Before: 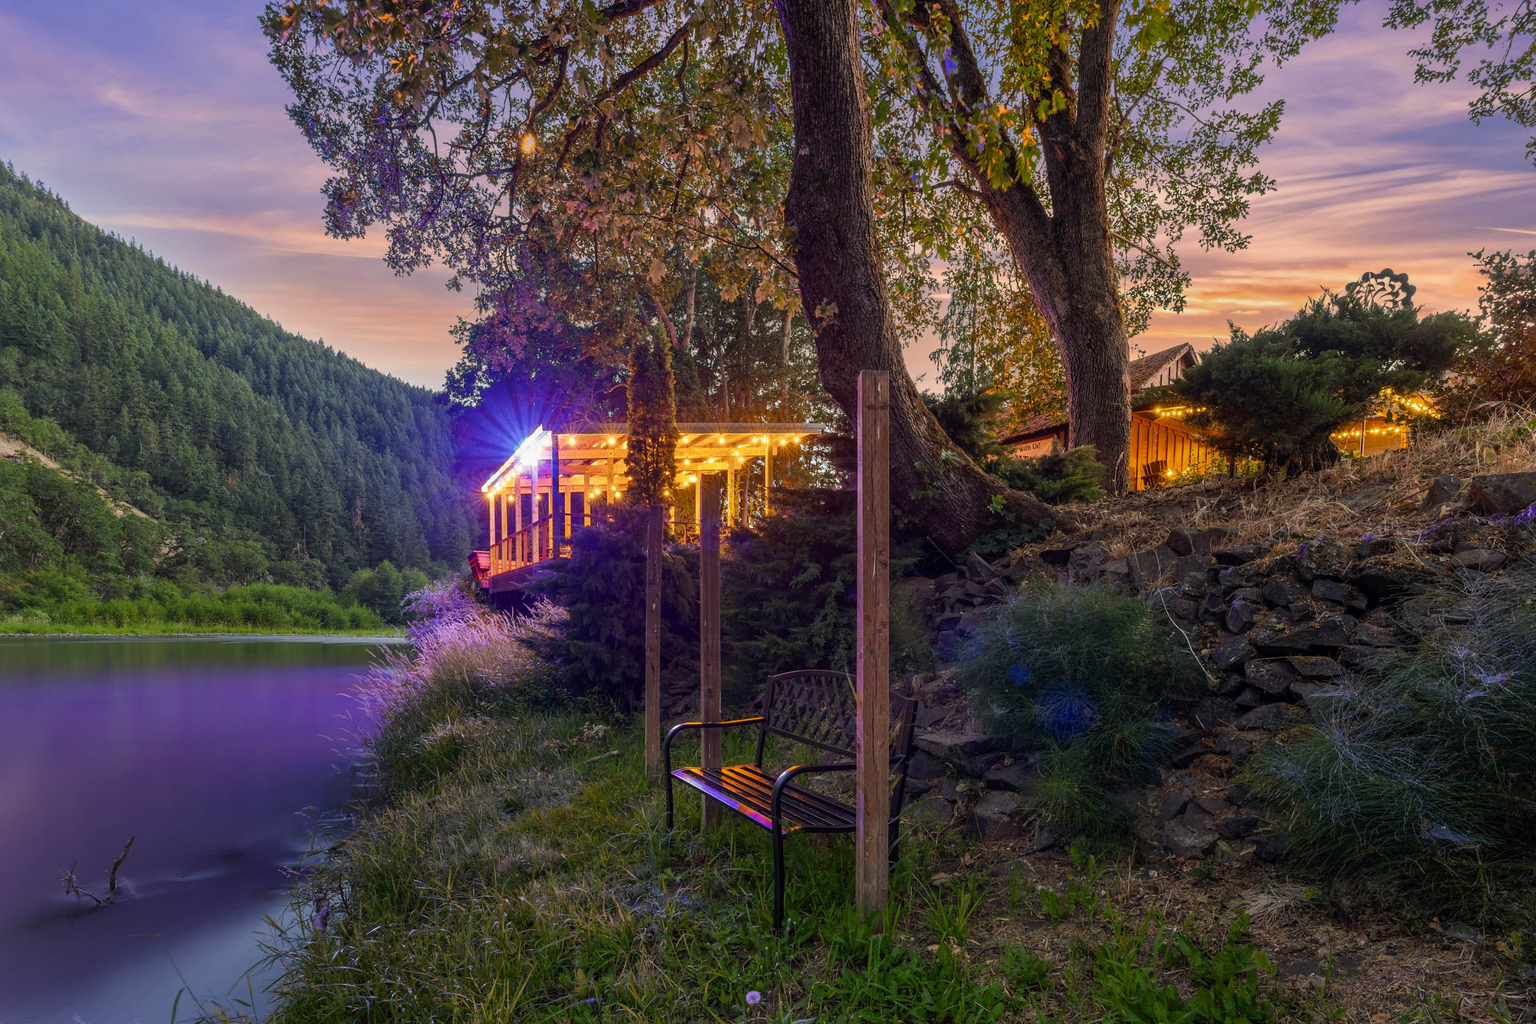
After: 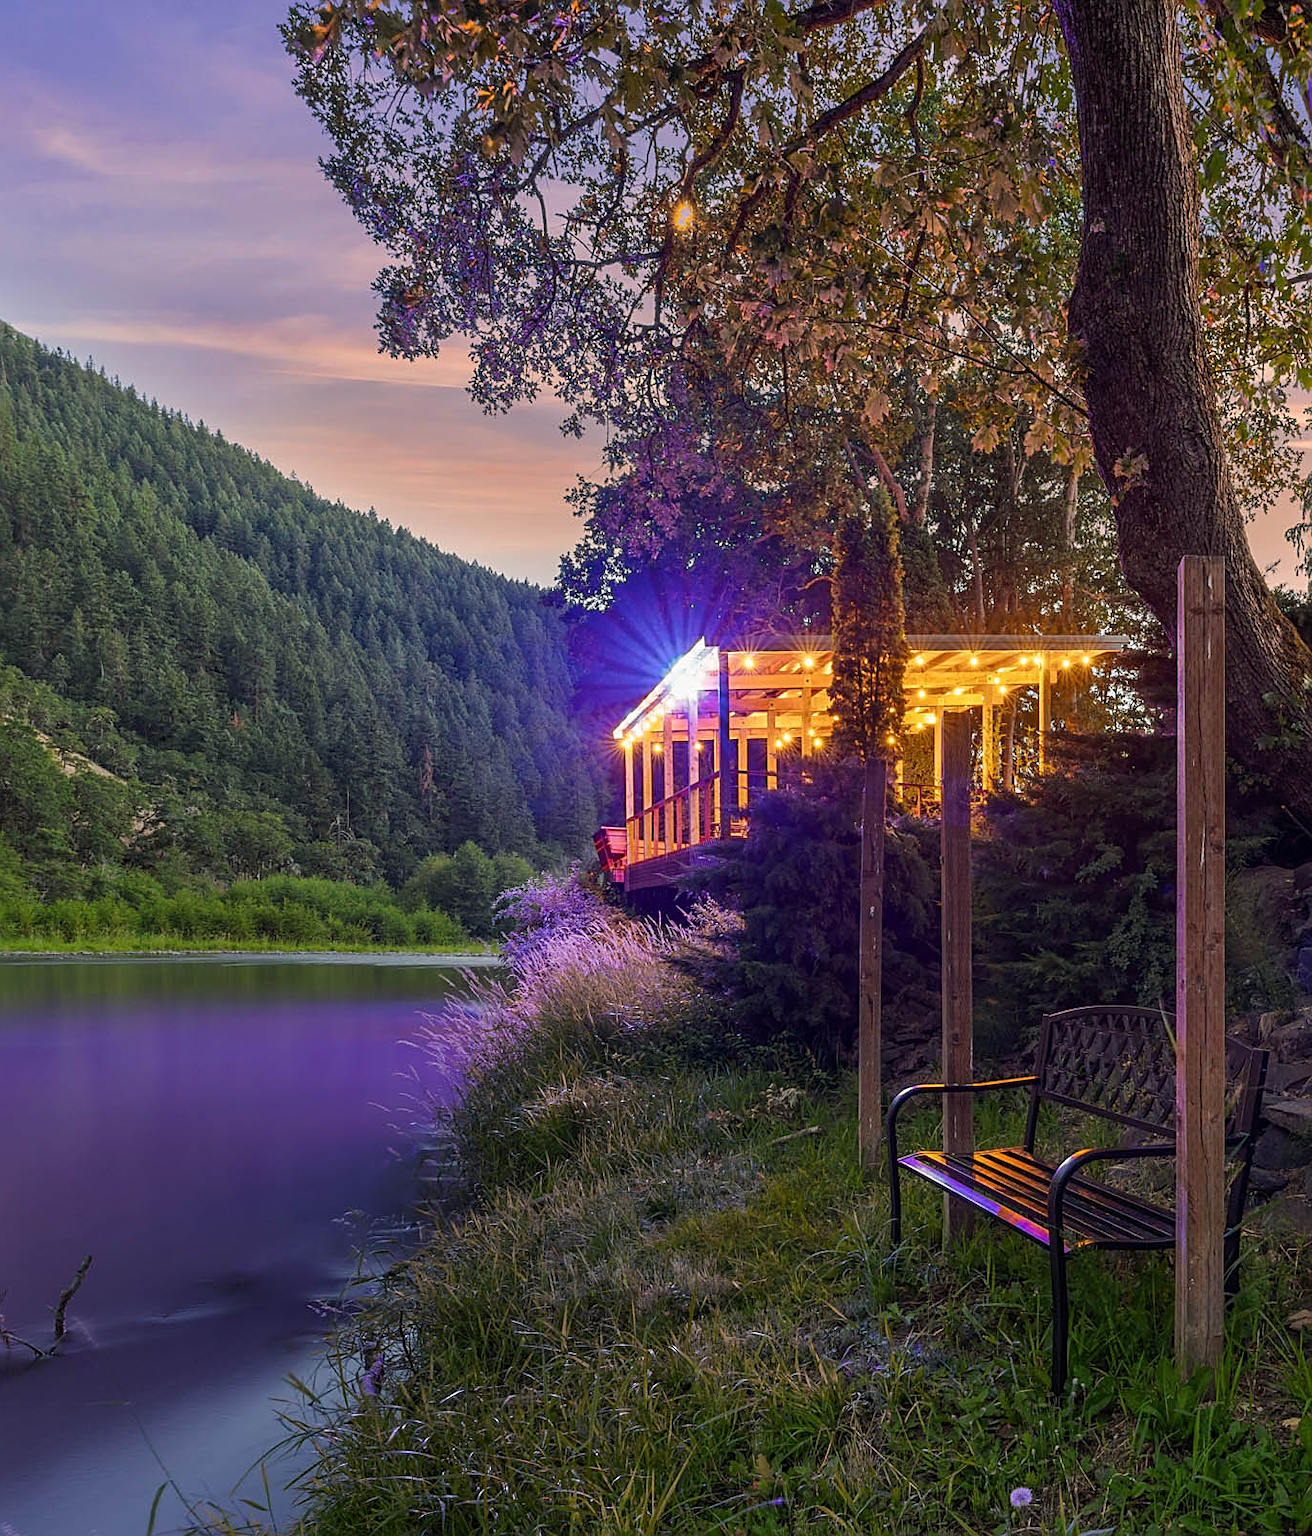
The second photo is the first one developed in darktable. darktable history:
sharpen: on, module defaults
crop: left 4.752%, right 38.319%
